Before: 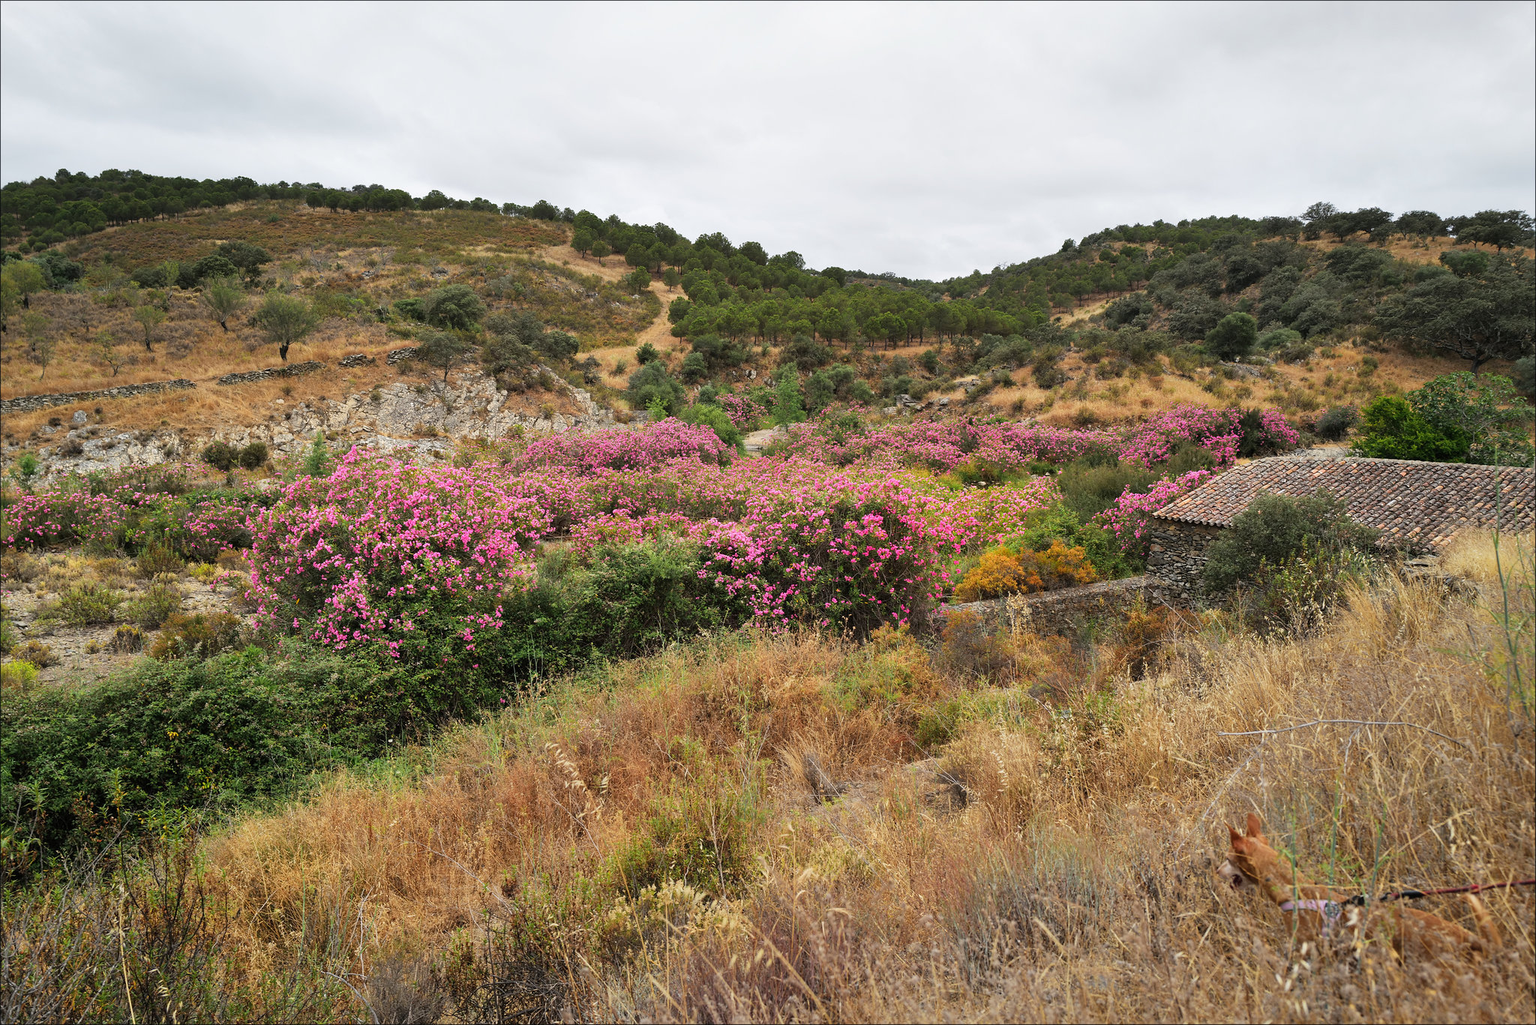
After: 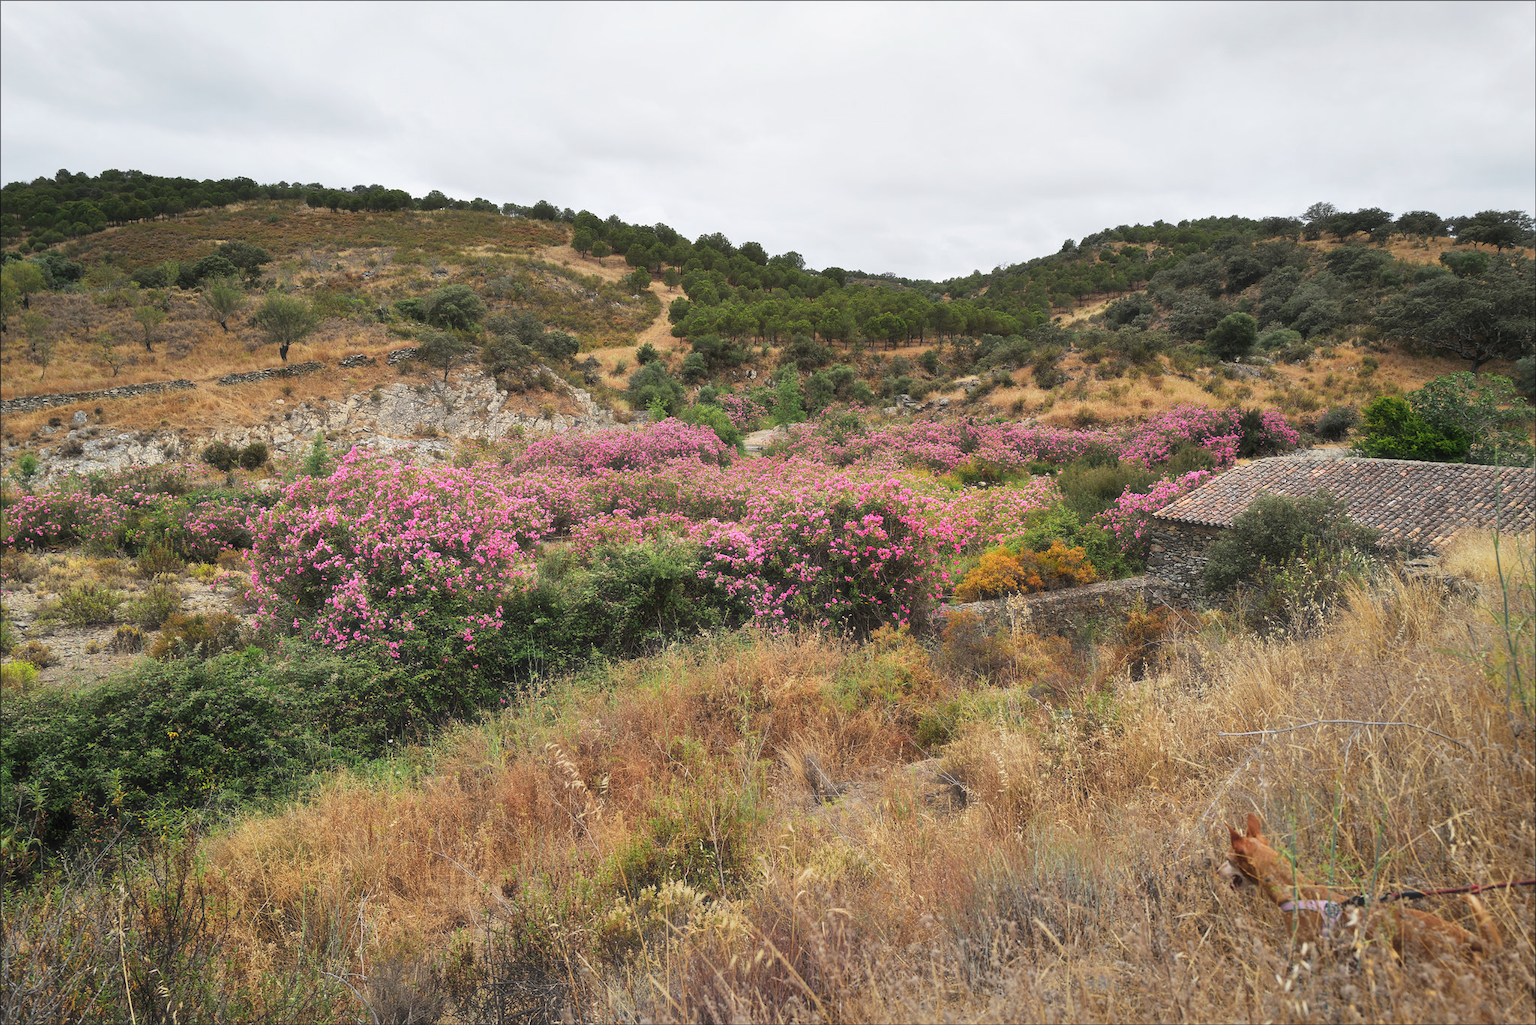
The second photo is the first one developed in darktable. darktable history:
haze removal: strength -0.096, compatibility mode true, adaptive false
